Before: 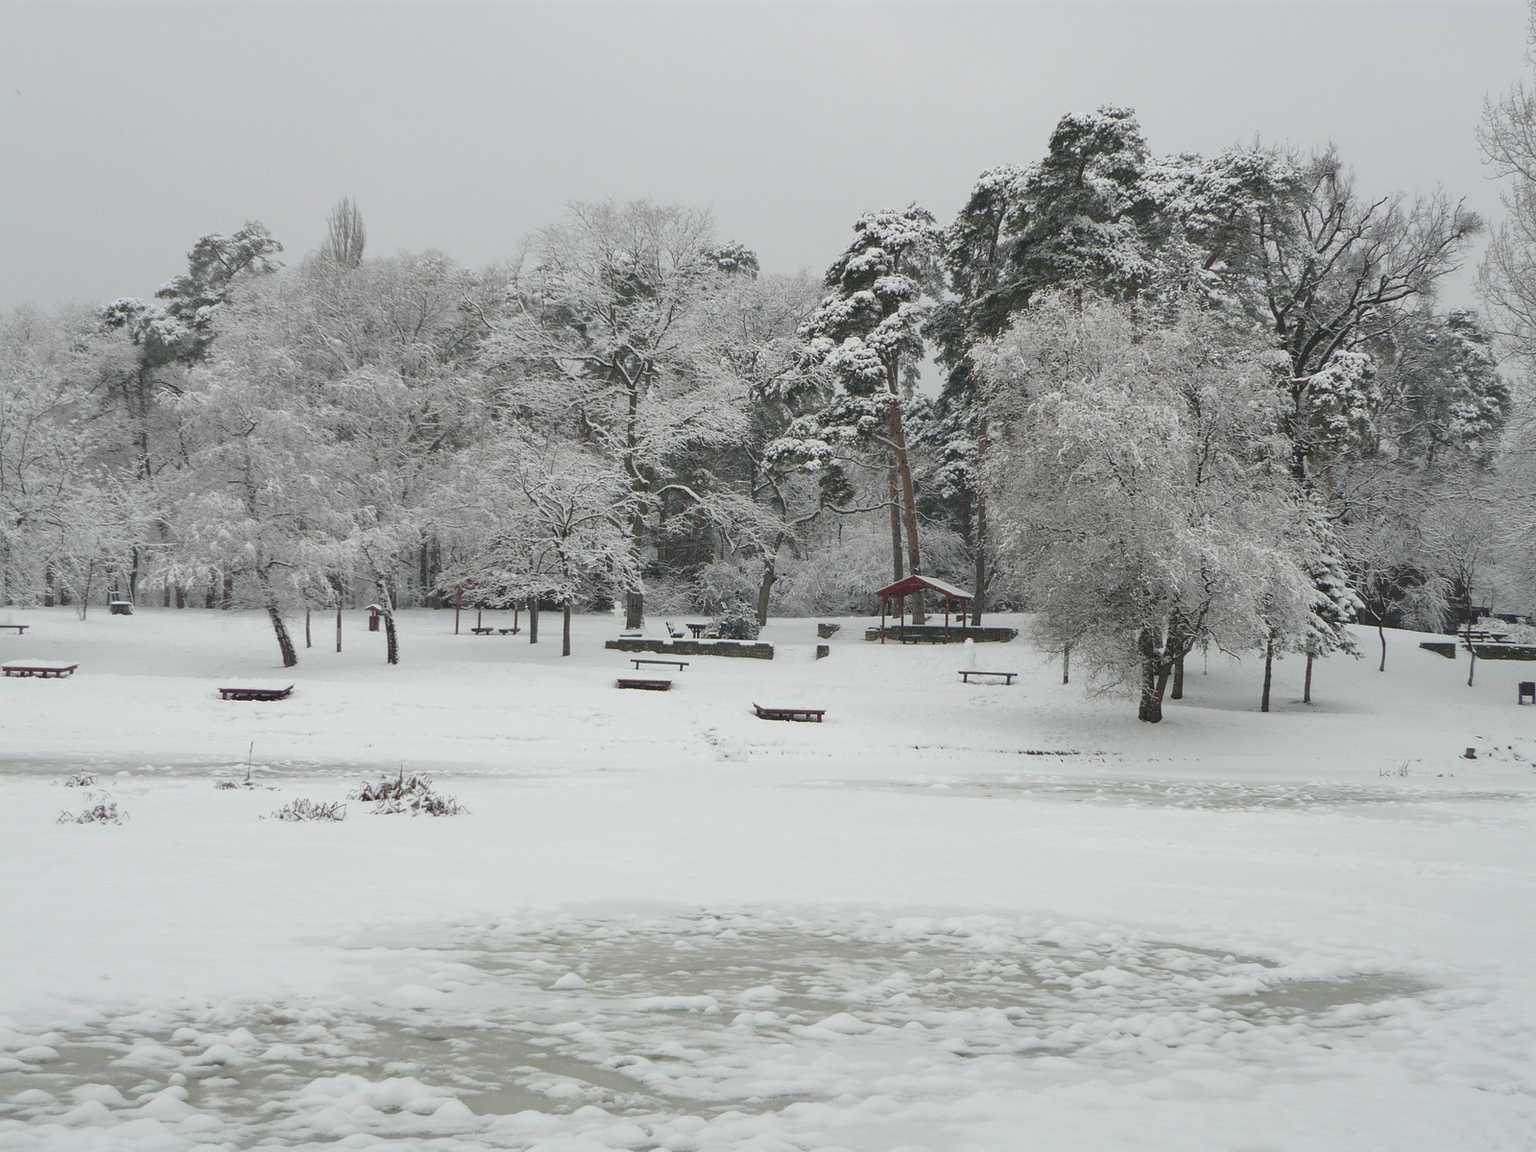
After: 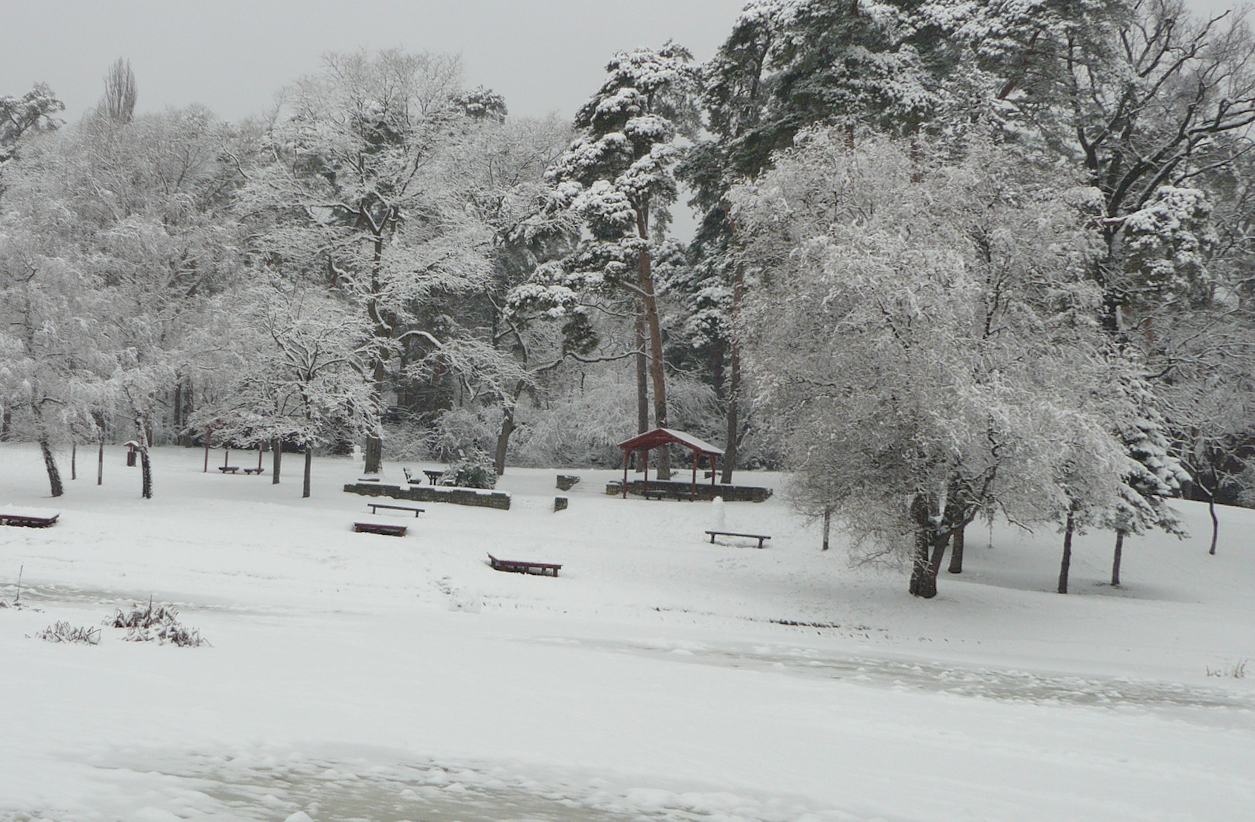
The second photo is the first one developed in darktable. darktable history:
crop and rotate: left 10.071%, top 10.071%, right 10.02%, bottom 10.02%
rotate and perspective: rotation 1.69°, lens shift (vertical) -0.023, lens shift (horizontal) -0.291, crop left 0.025, crop right 0.988, crop top 0.092, crop bottom 0.842
